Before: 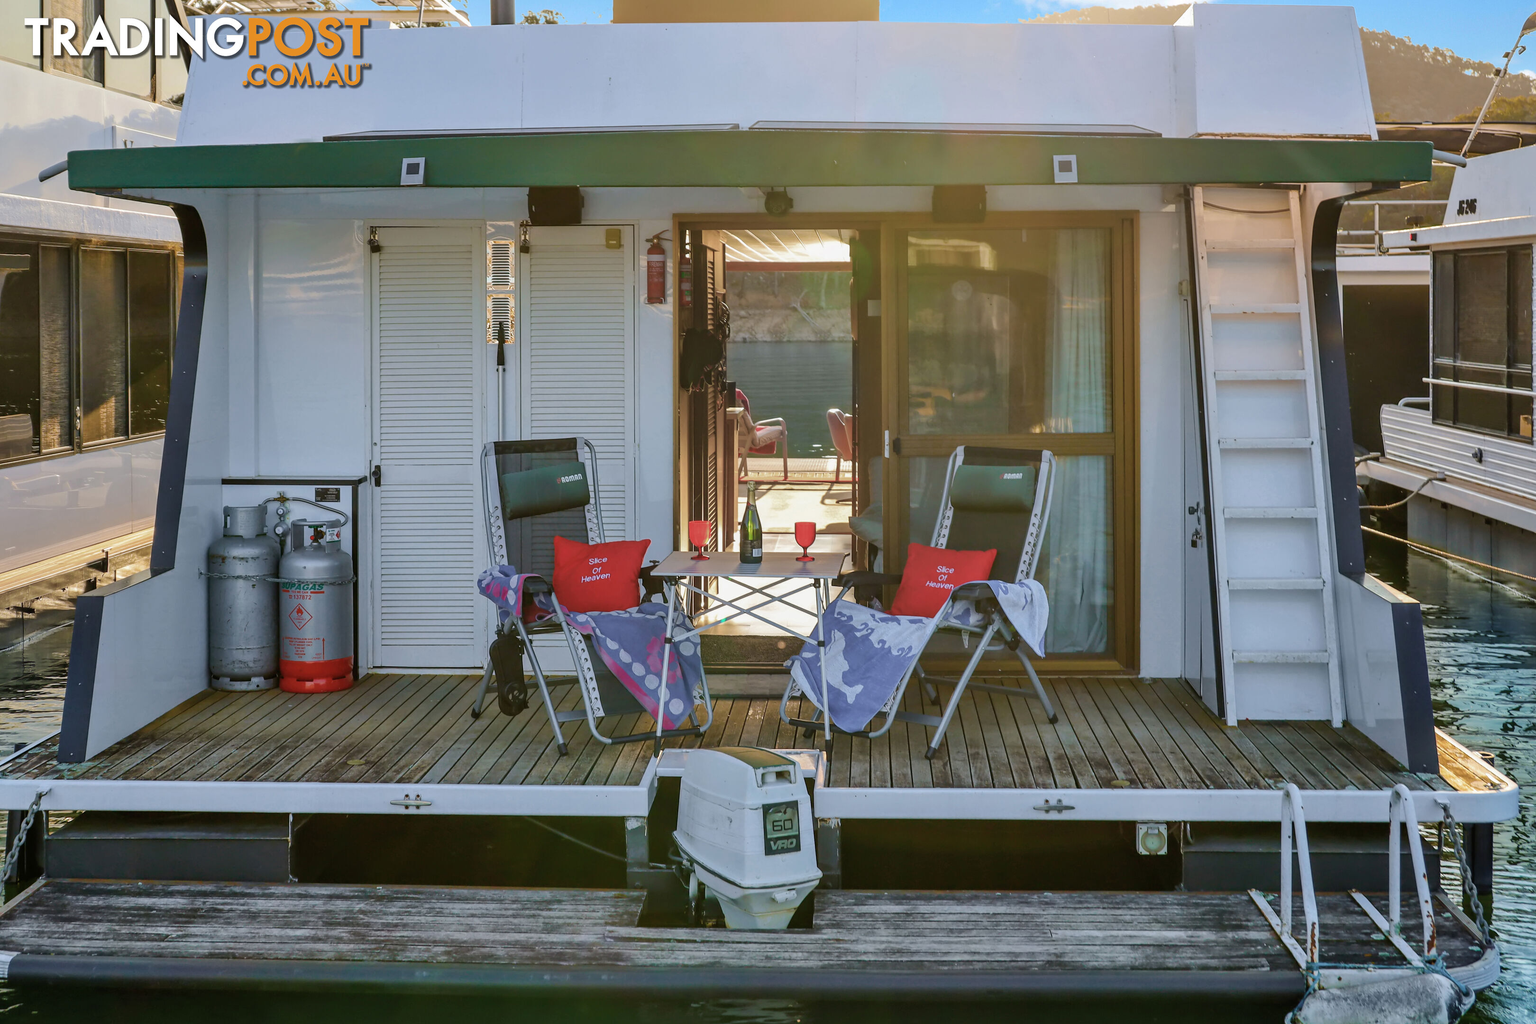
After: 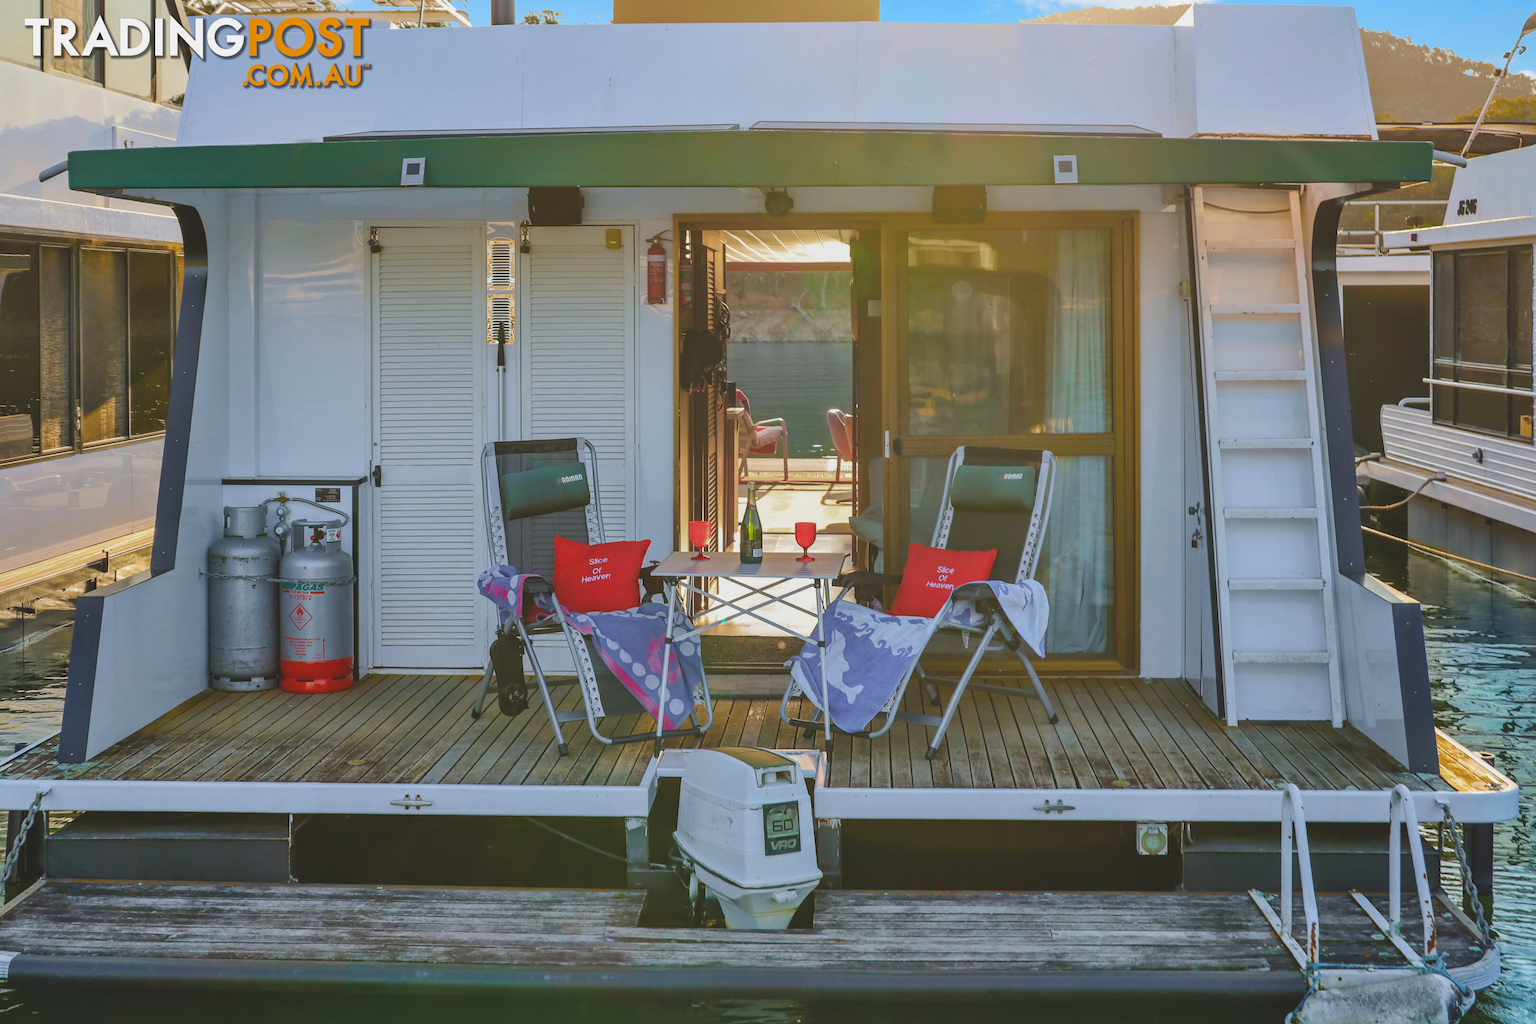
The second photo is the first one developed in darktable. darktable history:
color balance: lift [1.01, 1, 1, 1], gamma [1.097, 1, 1, 1], gain [0.85, 1, 1, 1]
color balance rgb: perceptual saturation grading › global saturation 25%, global vibrance 20%
